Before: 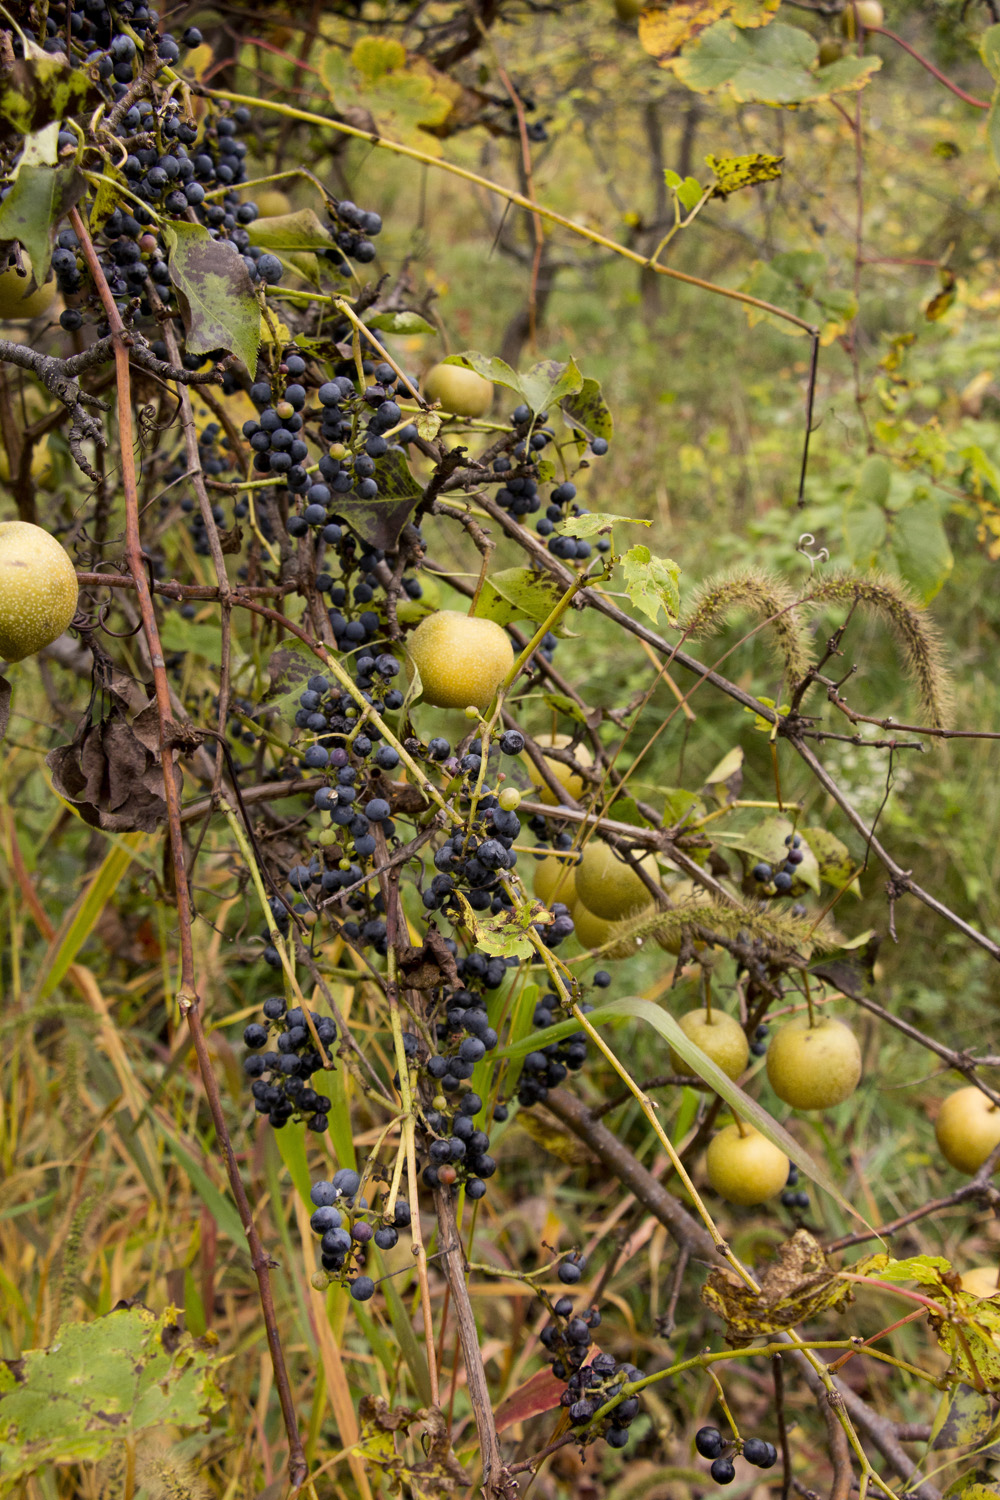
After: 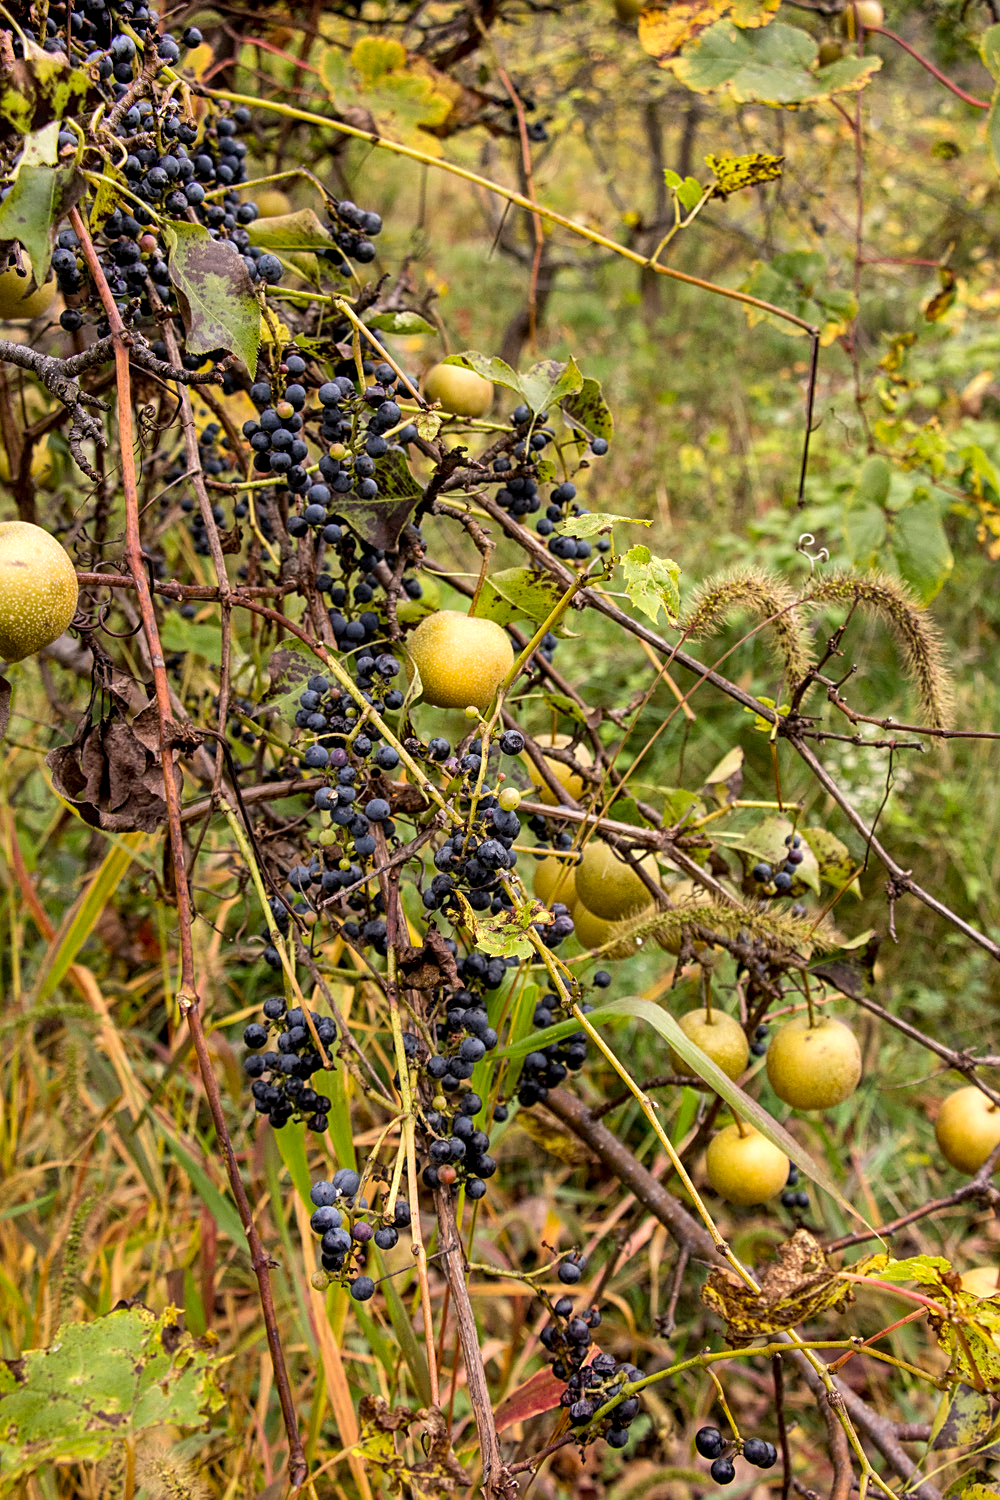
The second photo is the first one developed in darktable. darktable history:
shadows and highlights: shadows 60.74, highlights -60.26, soften with gaussian
sharpen: on, module defaults
exposure: exposure 0.194 EV, compensate exposure bias true, compensate highlight preservation false
local contrast: on, module defaults
